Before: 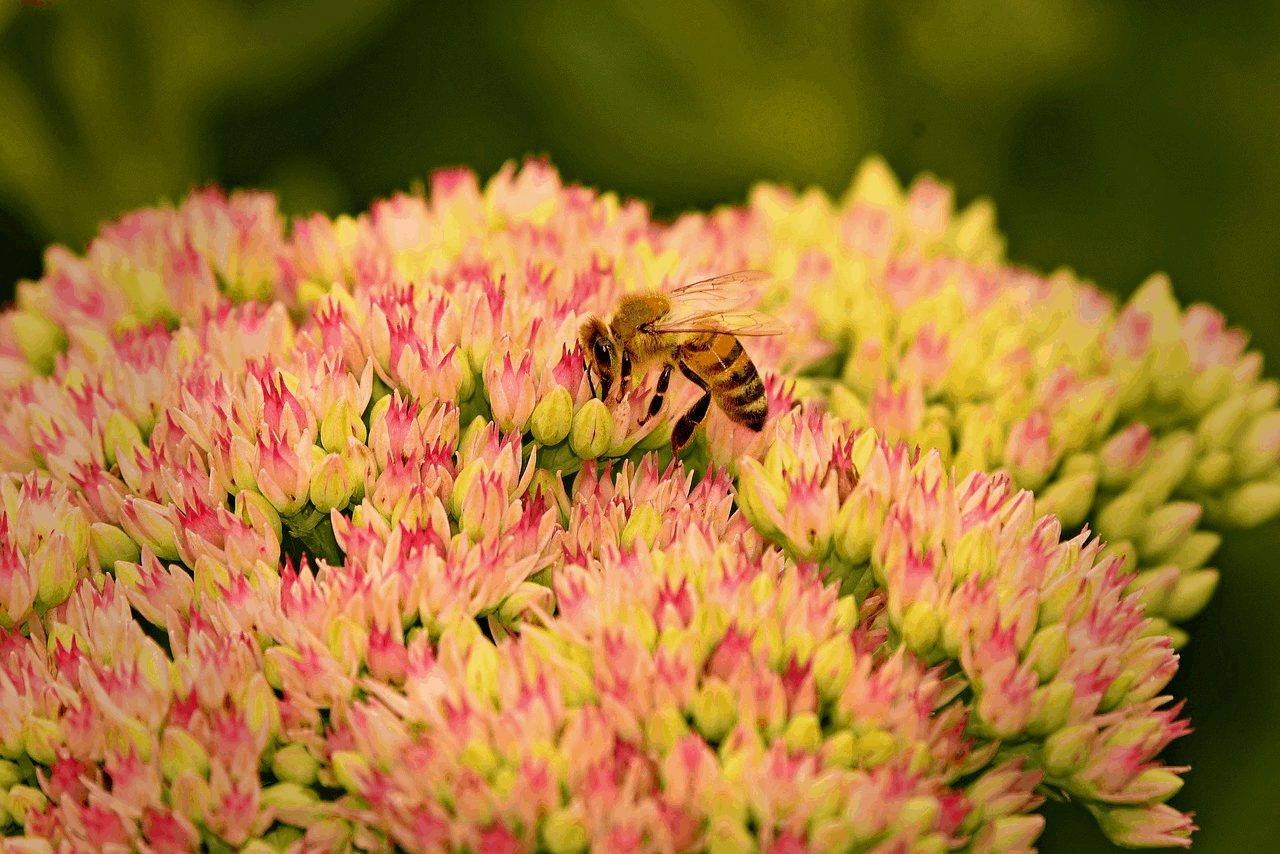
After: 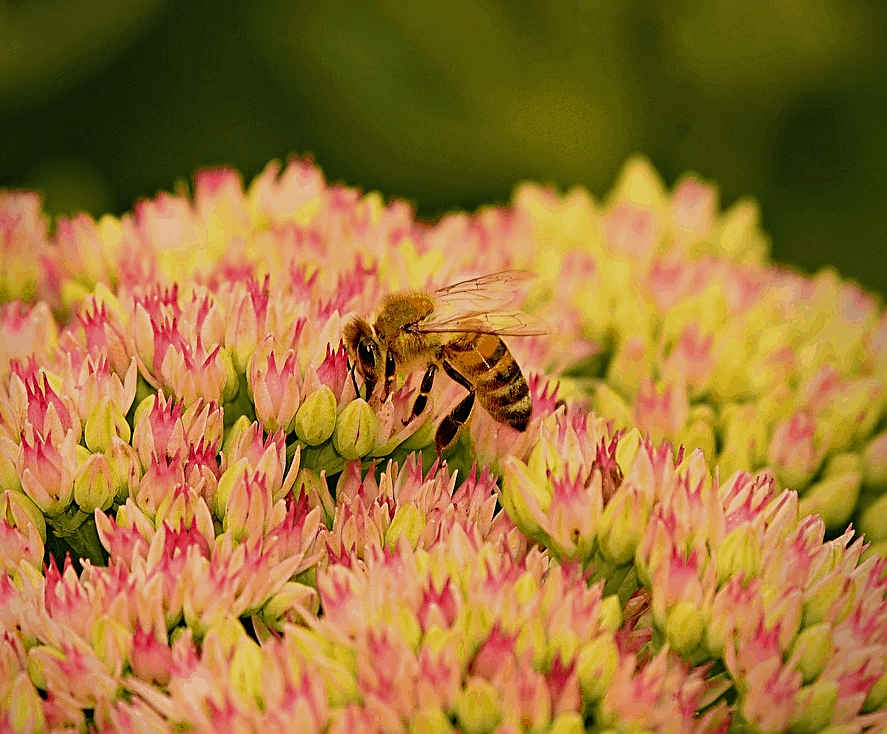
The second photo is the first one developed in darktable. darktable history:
exposure: exposure -0.242 EV, compensate highlight preservation false
crop: left 18.479%, right 12.2%, bottom 13.971%
shadows and highlights: shadows 25, highlights -25
sharpen: on, module defaults
